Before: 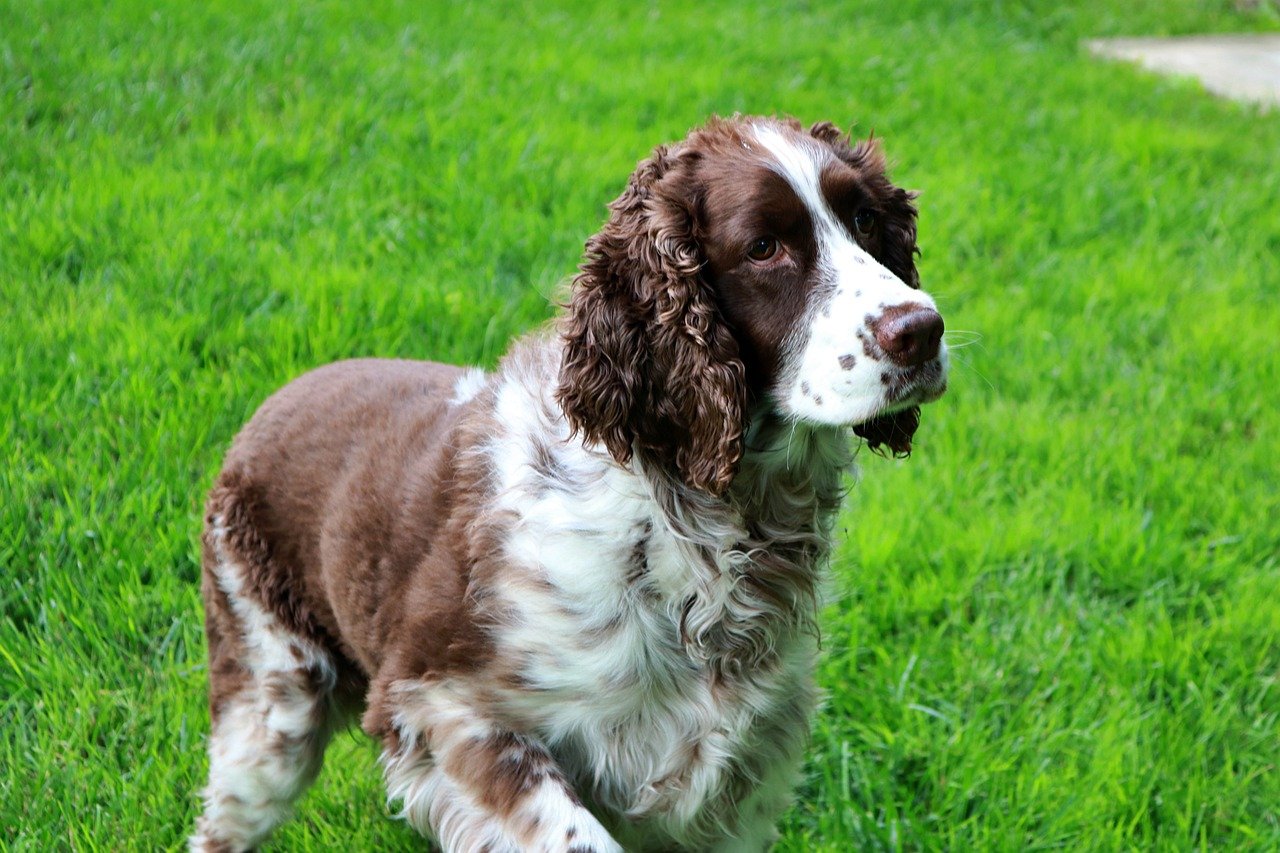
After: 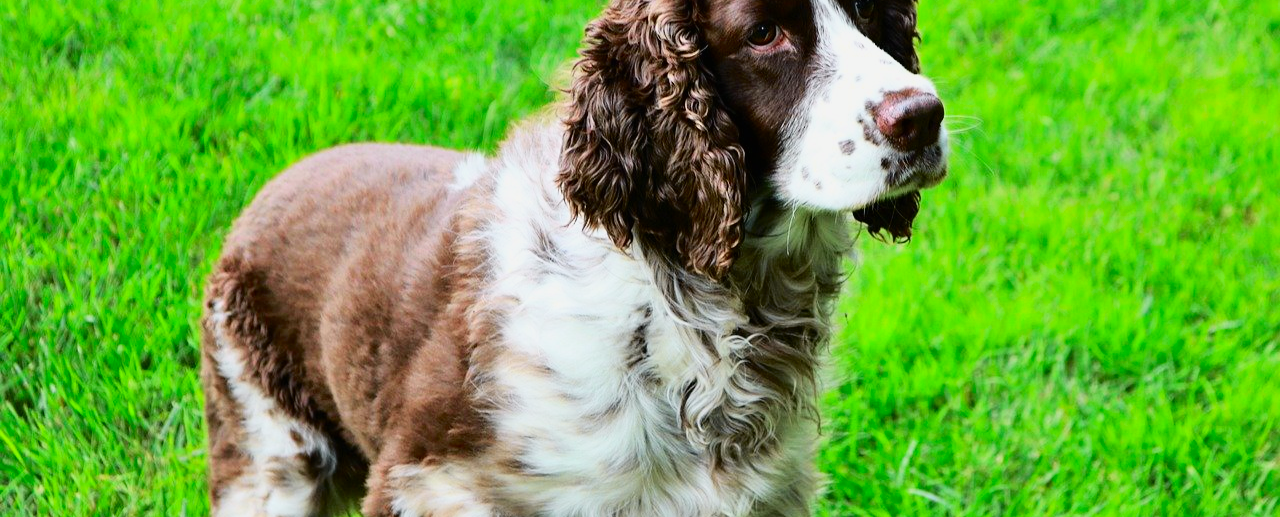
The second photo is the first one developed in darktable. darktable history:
tone curve: curves: ch0 [(0, 0.005) (0.103, 0.081) (0.196, 0.197) (0.391, 0.469) (0.491, 0.585) (0.638, 0.751) (0.822, 0.886) (0.997, 0.959)]; ch1 [(0, 0) (0.172, 0.123) (0.324, 0.253) (0.396, 0.388) (0.474, 0.479) (0.499, 0.498) (0.529, 0.528) (0.579, 0.614) (0.633, 0.677) (0.812, 0.856) (1, 1)]; ch2 [(0, 0) (0.411, 0.424) (0.459, 0.478) (0.5, 0.501) (0.517, 0.526) (0.553, 0.583) (0.609, 0.646) (0.708, 0.768) (0.839, 0.916) (1, 1)], color space Lab, independent channels, preserve colors none
crop and rotate: top 25.357%, bottom 13.942%
